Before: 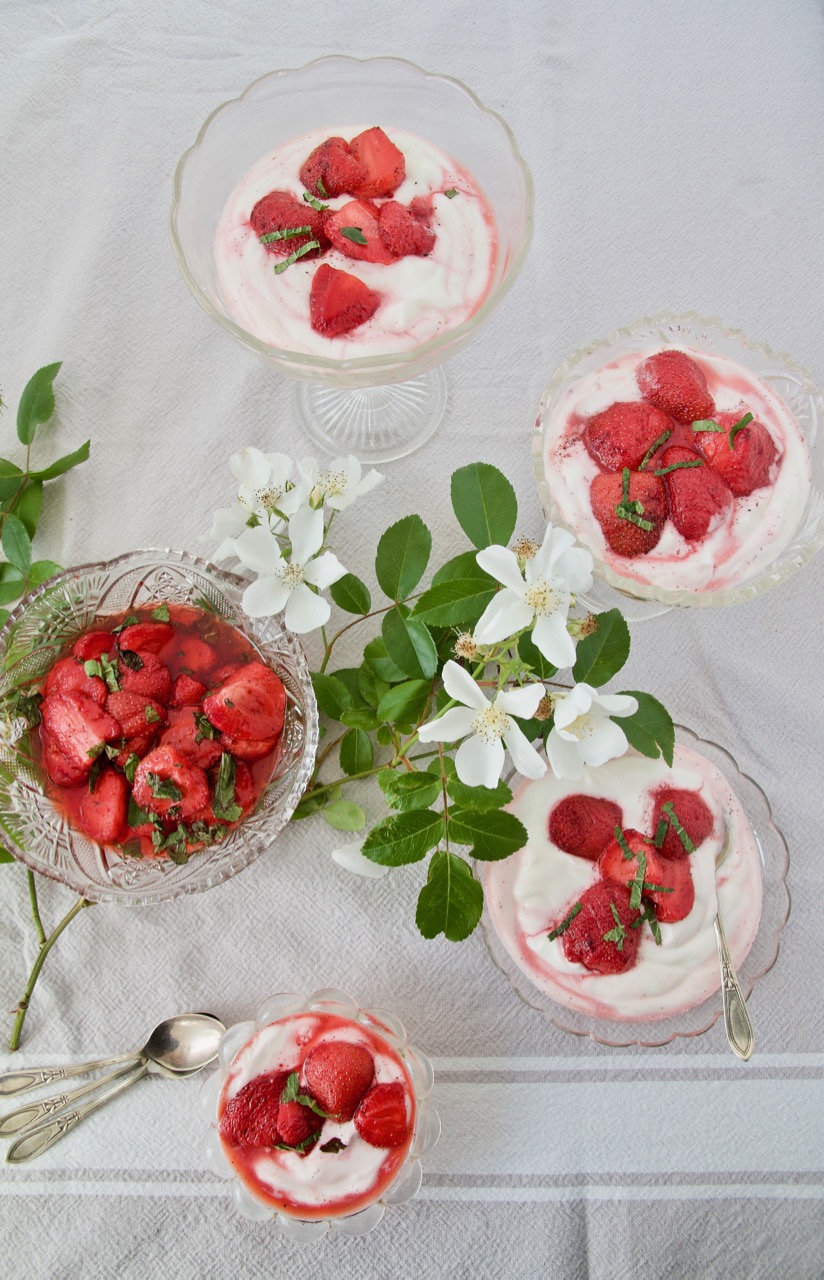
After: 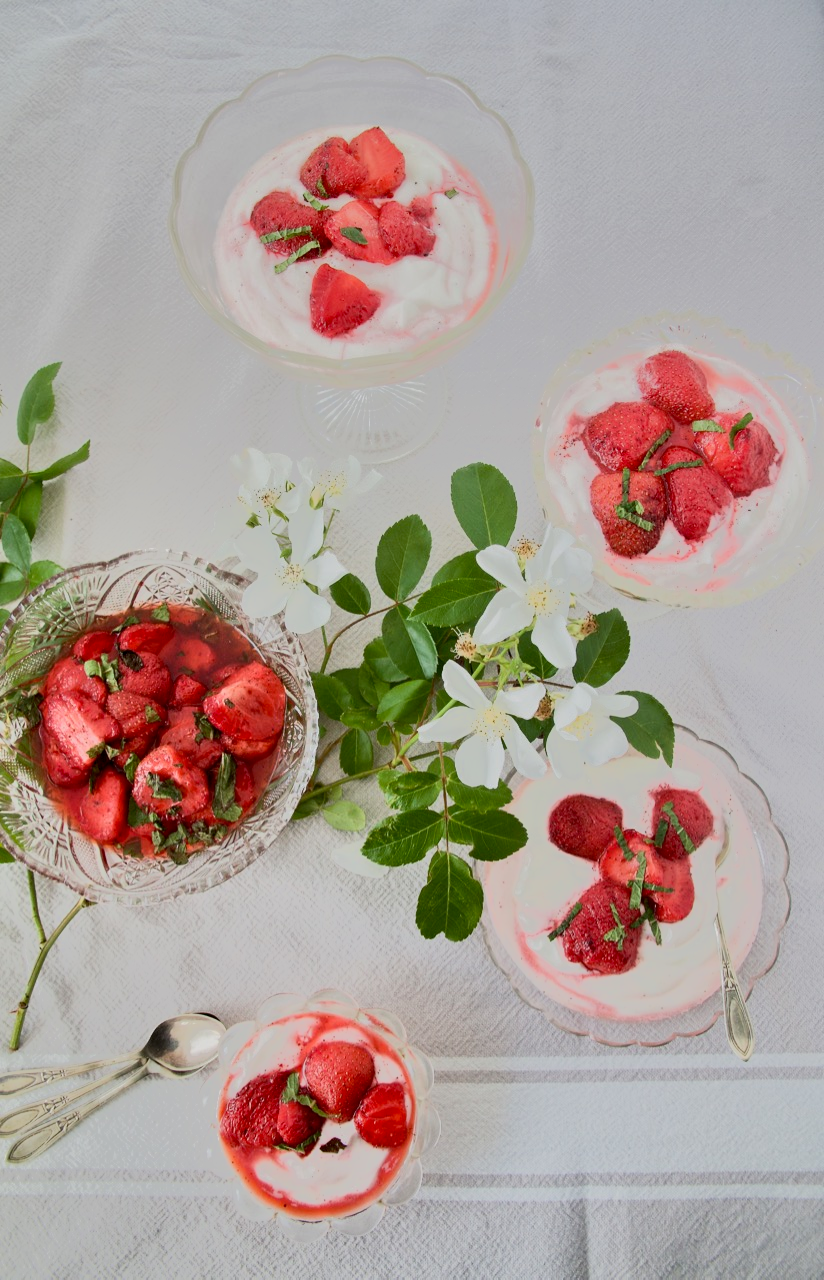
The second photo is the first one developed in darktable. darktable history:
tone equalizer: -7 EV -0.63 EV, -6 EV 1 EV, -5 EV -0.45 EV, -4 EV 0.43 EV, -3 EV 0.41 EV, -2 EV 0.15 EV, -1 EV -0.15 EV, +0 EV -0.39 EV, smoothing diameter 25%, edges refinement/feathering 10, preserve details guided filter
exposure: exposure 0.078 EV, compensate highlight preservation false
